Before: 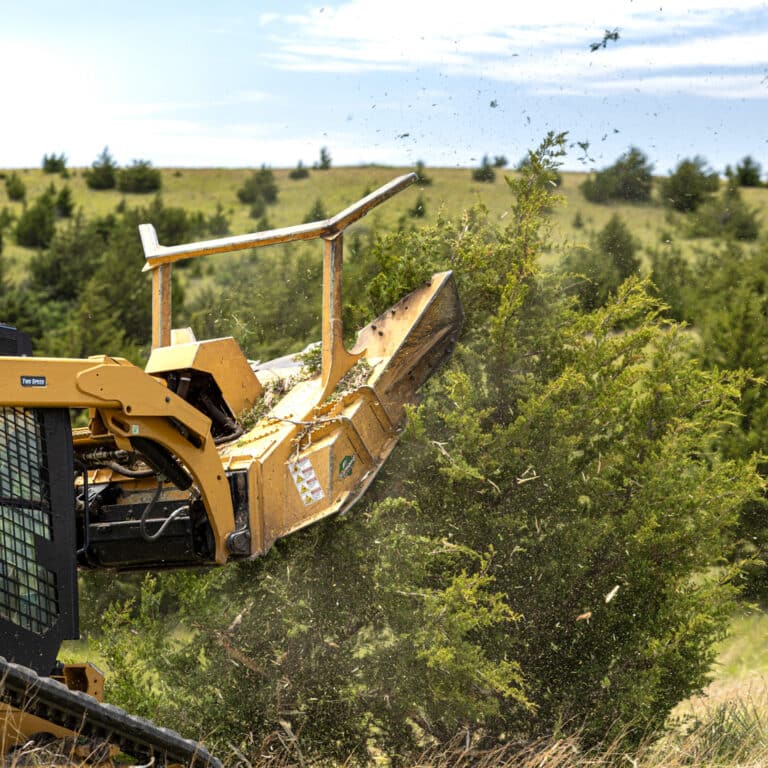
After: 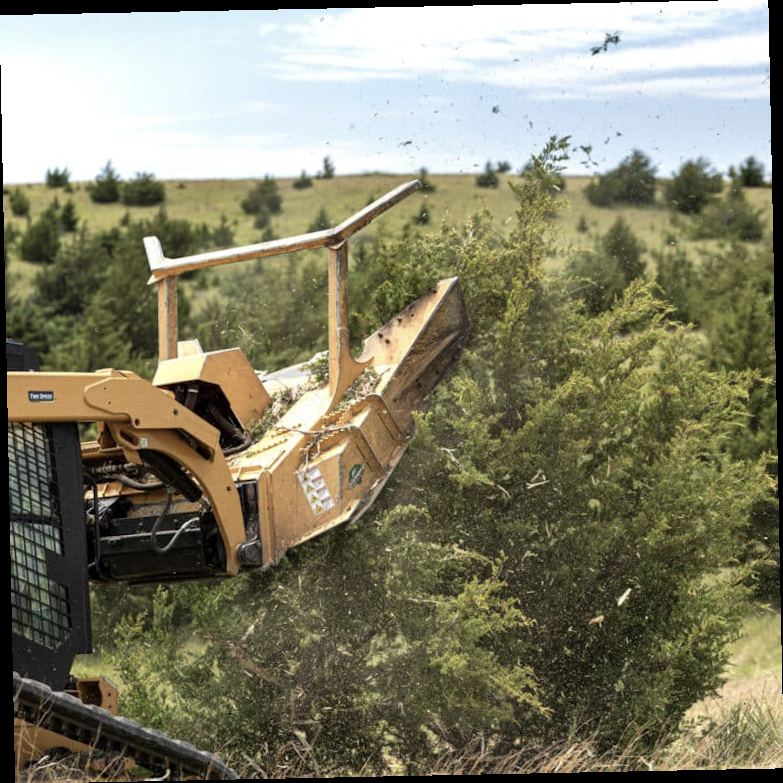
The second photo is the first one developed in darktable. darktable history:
color balance: input saturation 80.07%
rotate and perspective: rotation -1.17°, automatic cropping off
